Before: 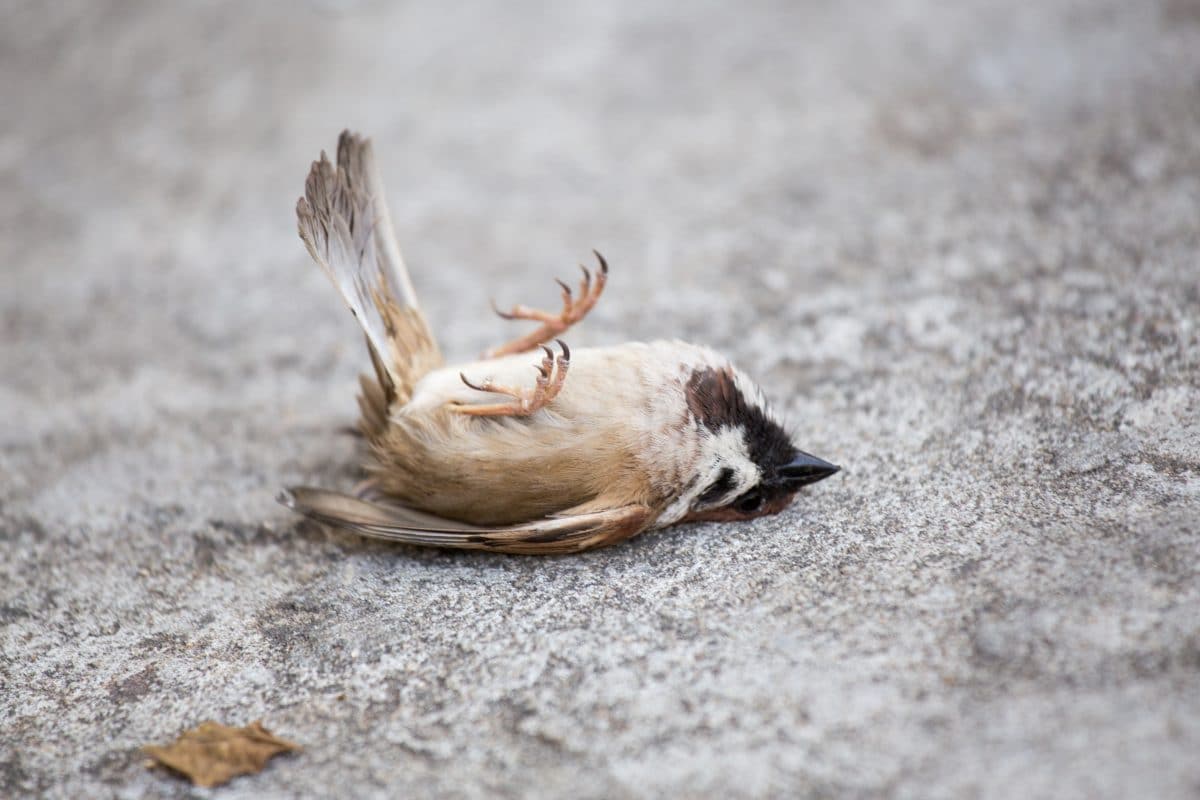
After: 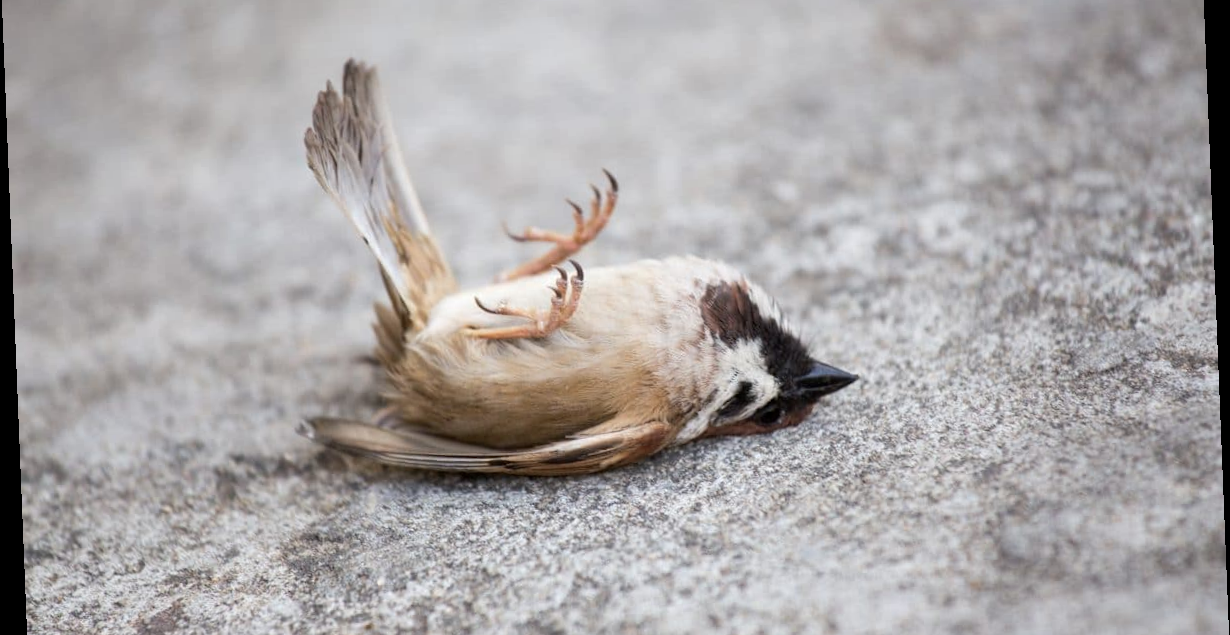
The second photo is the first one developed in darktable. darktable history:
crop and rotate: top 12.5%, bottom 12.5%
rotate and perspective: rotation -2.29°, automatic cropping off
